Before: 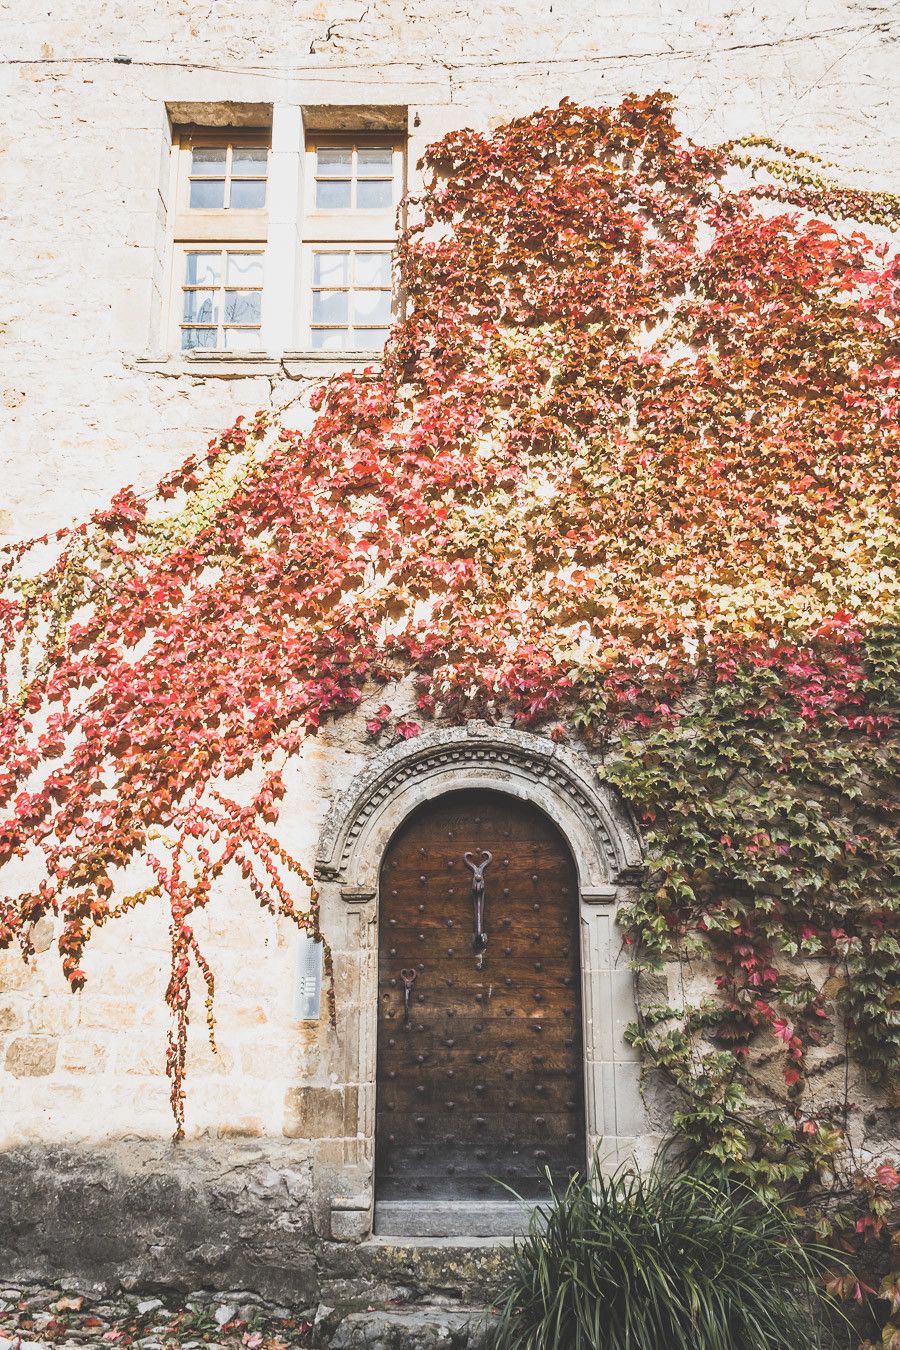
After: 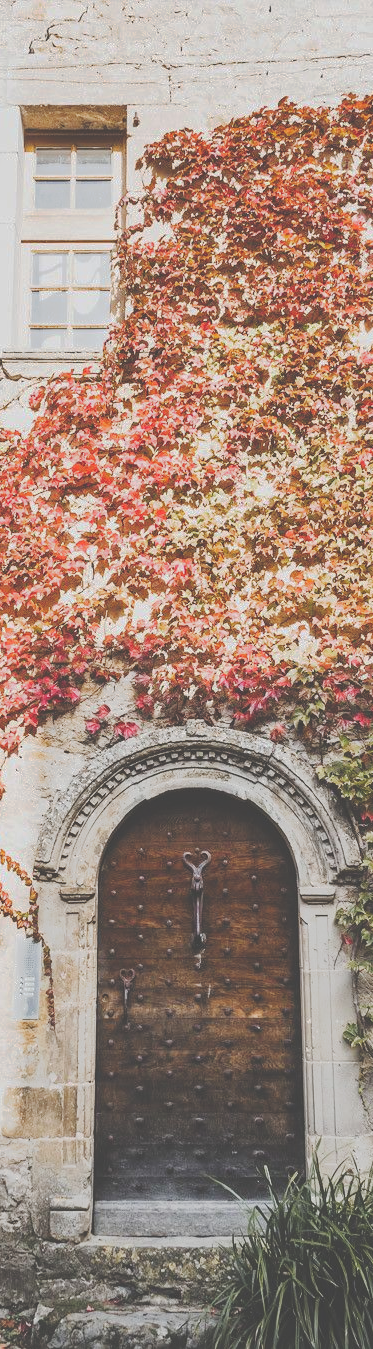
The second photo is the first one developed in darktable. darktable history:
shadows and highlights: shadows 25.13, white point adjustment -3.11, highlights -29.95
crop: left 31.295%, right 27.256%
tone curve: curves: ch0 [(0, 0) (0.003, 0.241) (0.011, 0.241) (0.025, 0.242) (0.044, 0.246) (0.069, 0.25) (0.1, 0.251) (0.136, 0.256) (0.177, 0.275) (0.224, 0.293) (0.277, 0.326) (0.335, 0.38) (0.399, 0.449) (0.468, 0.525) (0.543, 0.606) (0.623, 0.683) (0.709, 0.751) (0.801, 0.824) (0.898, 0.871) (1, 1)], preserve colors none
